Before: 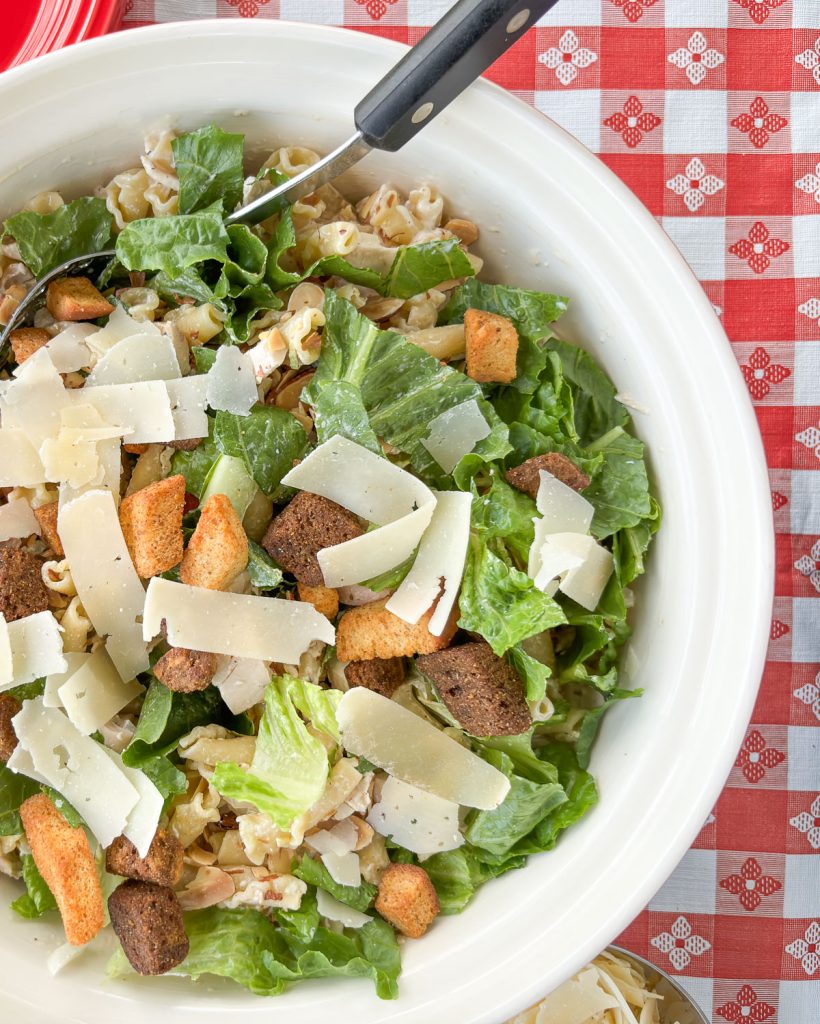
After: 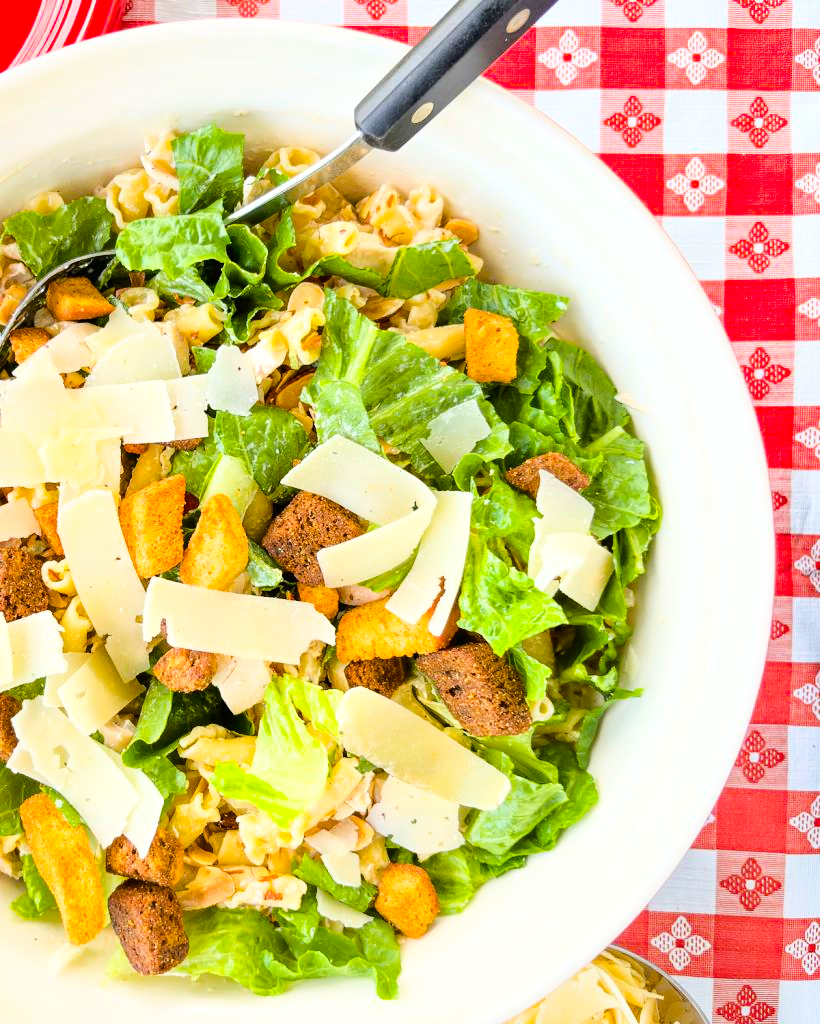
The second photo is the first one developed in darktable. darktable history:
color balance rgb: perceptual saturation grading › global saturation 40%, global vibrance 15%
base curve: curves: ch0 [(0, 0) (0.032, 0.037) (0.105, 0.228) (0.435, 0.76) (0.856, 0.983) (1, 1)]
